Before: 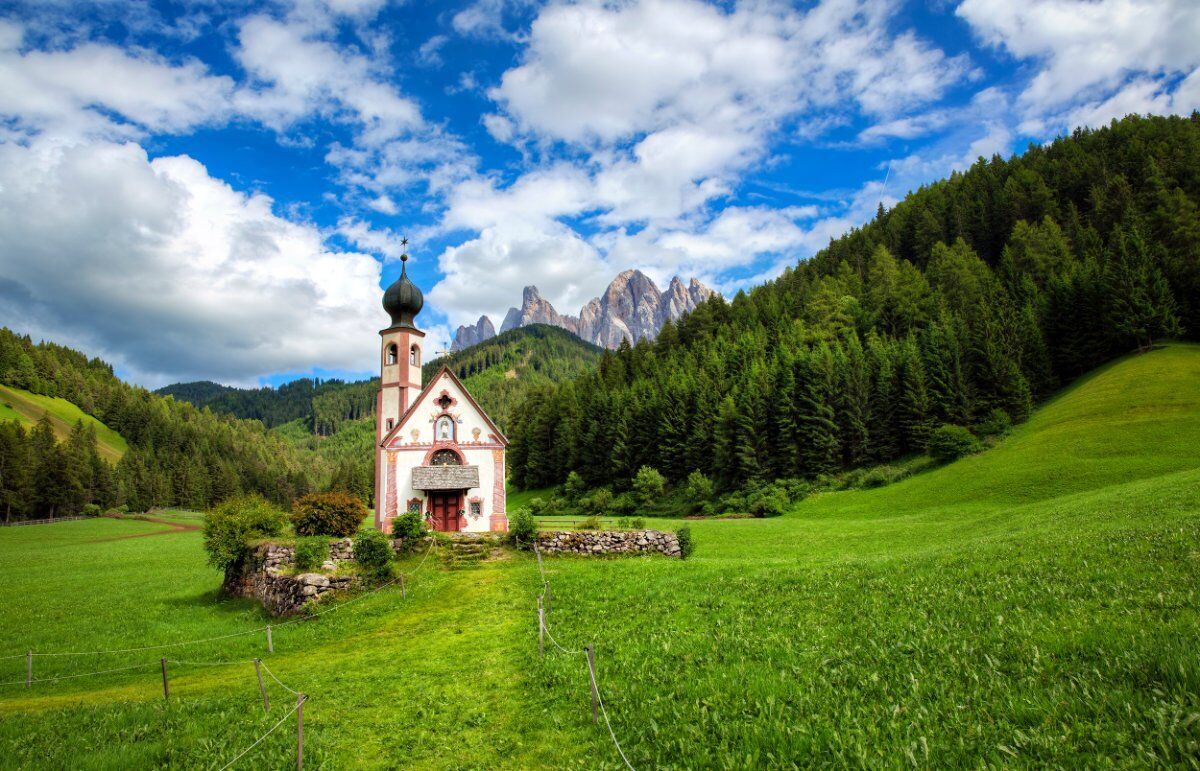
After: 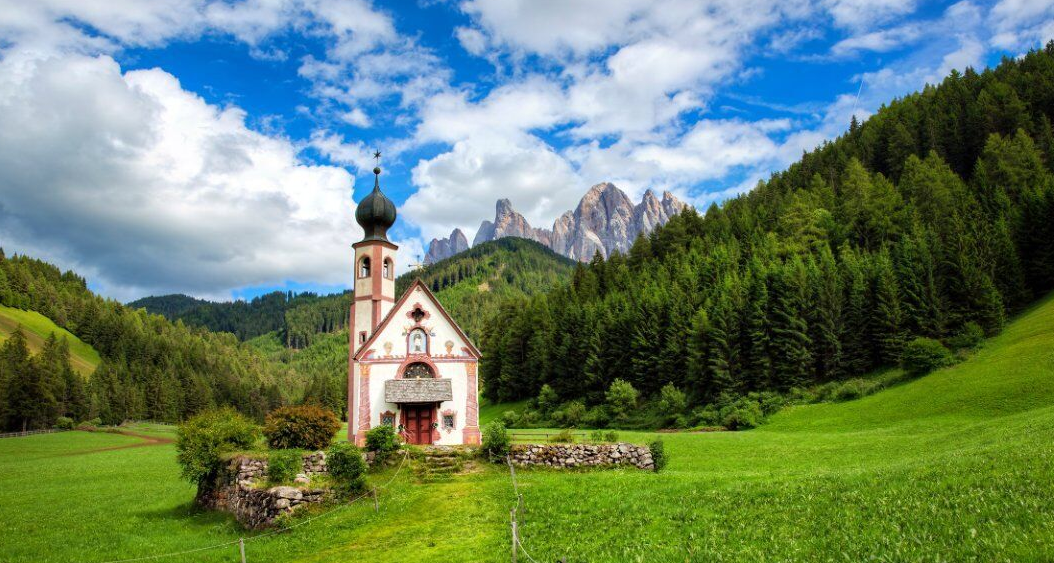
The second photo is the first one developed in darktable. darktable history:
crop and rotate: left 2.327%, top 11.309%, right 9.81%, bottom 15.597%
